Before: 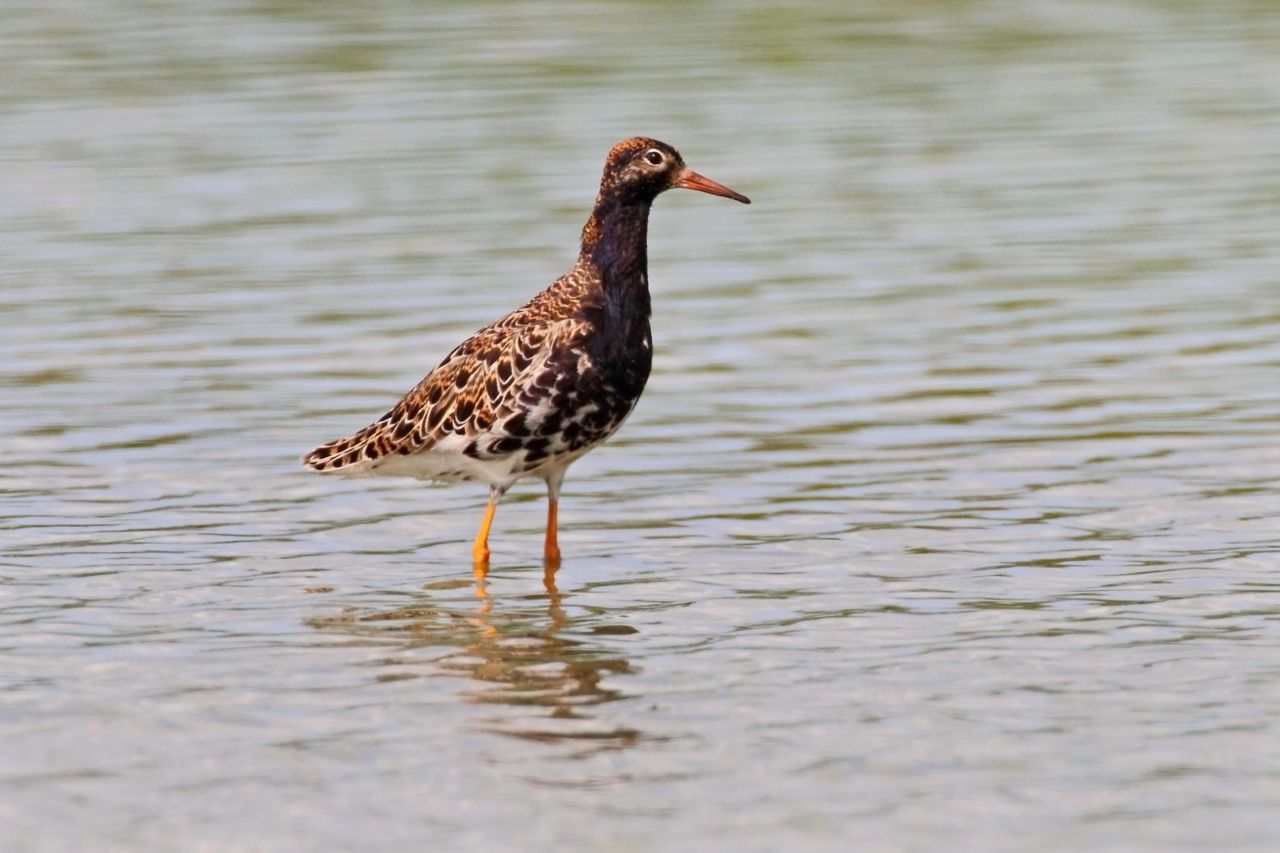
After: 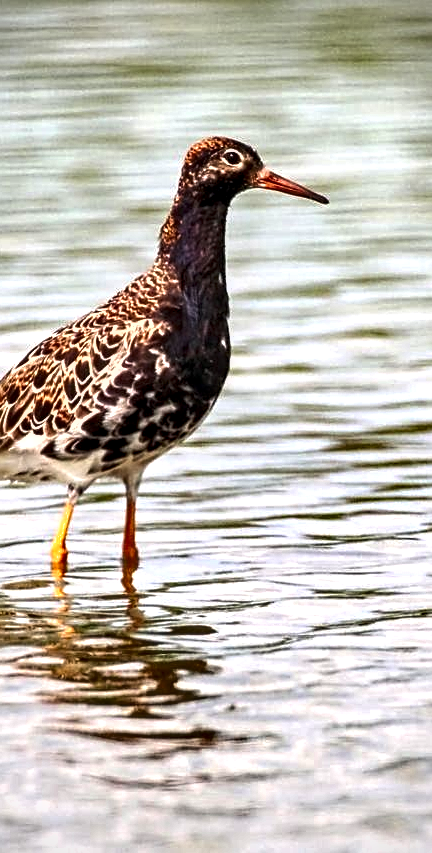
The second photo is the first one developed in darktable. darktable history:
exposure: black level correction 0.001, exposure 0.498 EV, compensate exposure bias true, compensate highlight preservation false
vignetting: on, module defaults
crop: left 32.975%, right 33.223%
shadows and highlights: white point adjustment 0.047, soften with gaussian
sharpen: on, module defaults
local contrast: highlights 60%, shadows 63%, detail 160%
color balance rgb: global offset › luminance 0.484%, linear chroma grading › global chroma 0.419%, perceptual saturation grading › global saturation -11.444%, perceptual brilliance grading › highlights 9.317%, perceptual brilliance grading › mid-tones 5.081%, global vibrance 20%
